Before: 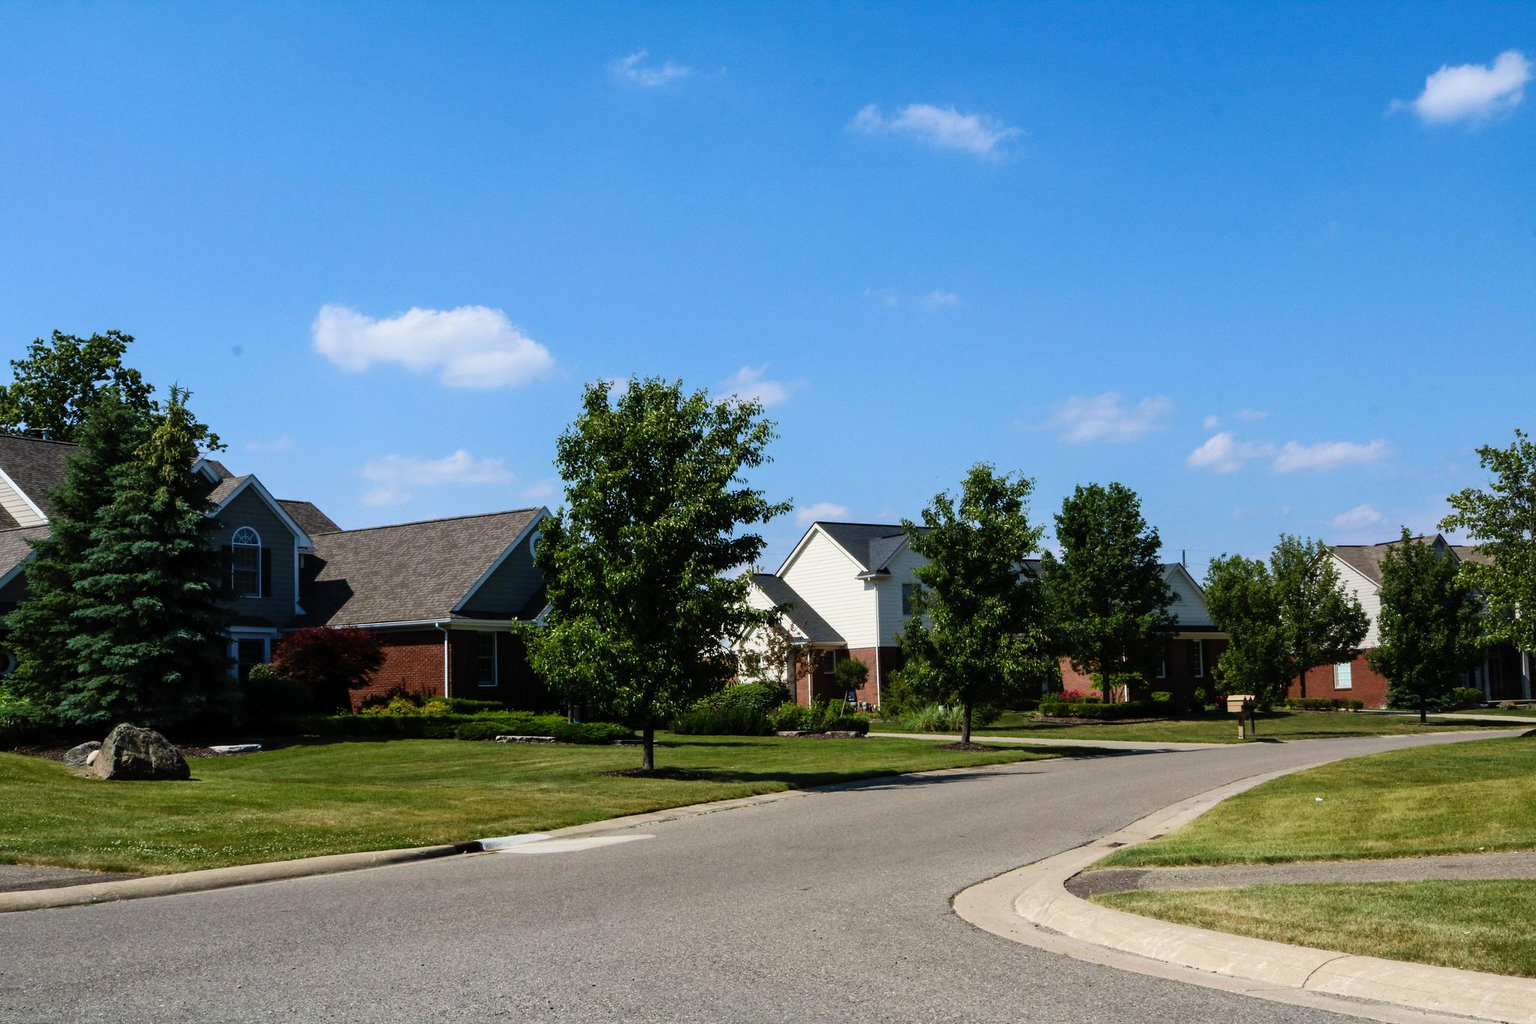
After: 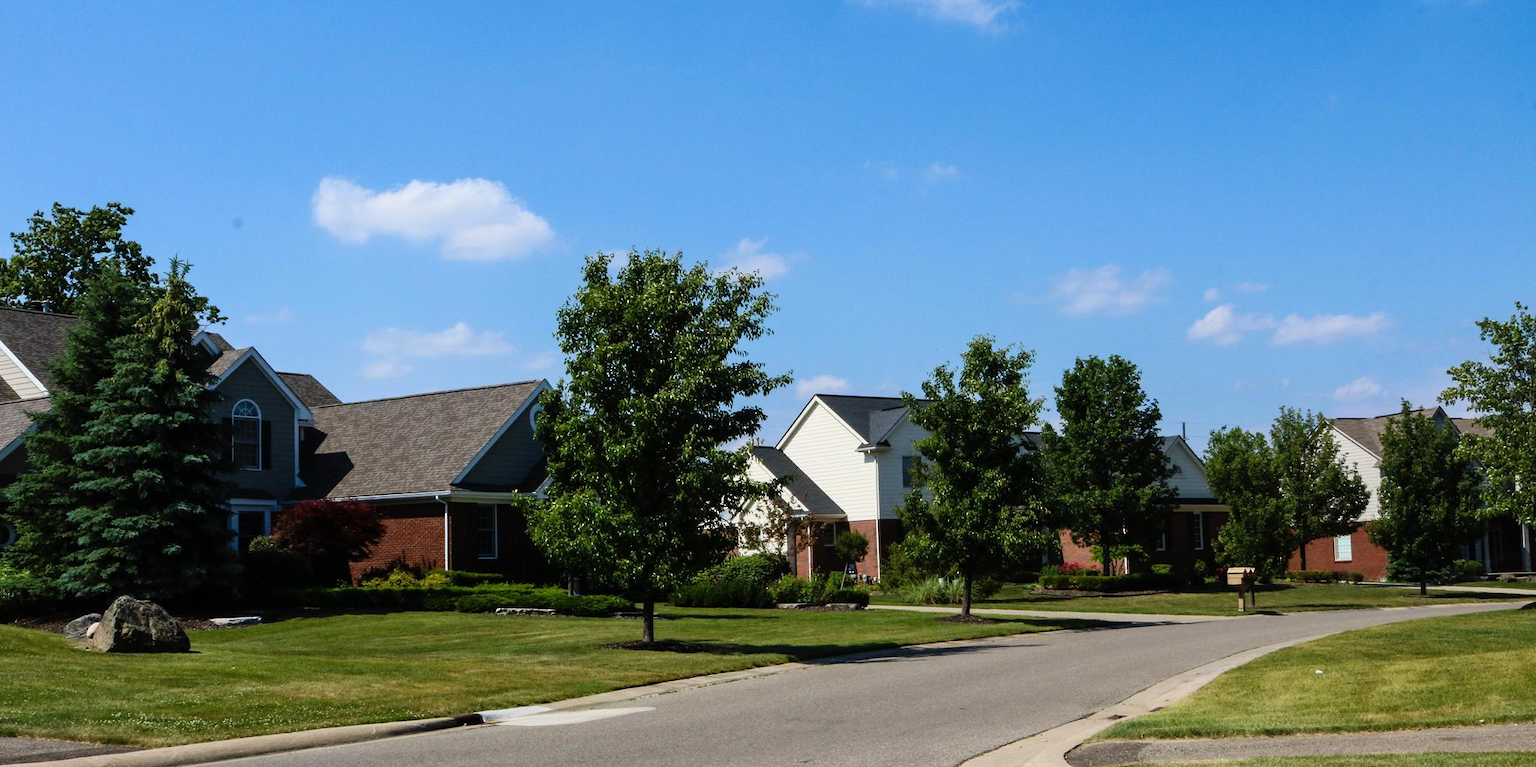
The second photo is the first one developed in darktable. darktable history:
crop and rotate: top 12.5%, bottom 12.5%
sharpen: radius 2.883, amount 0.868, threshold 47.523
